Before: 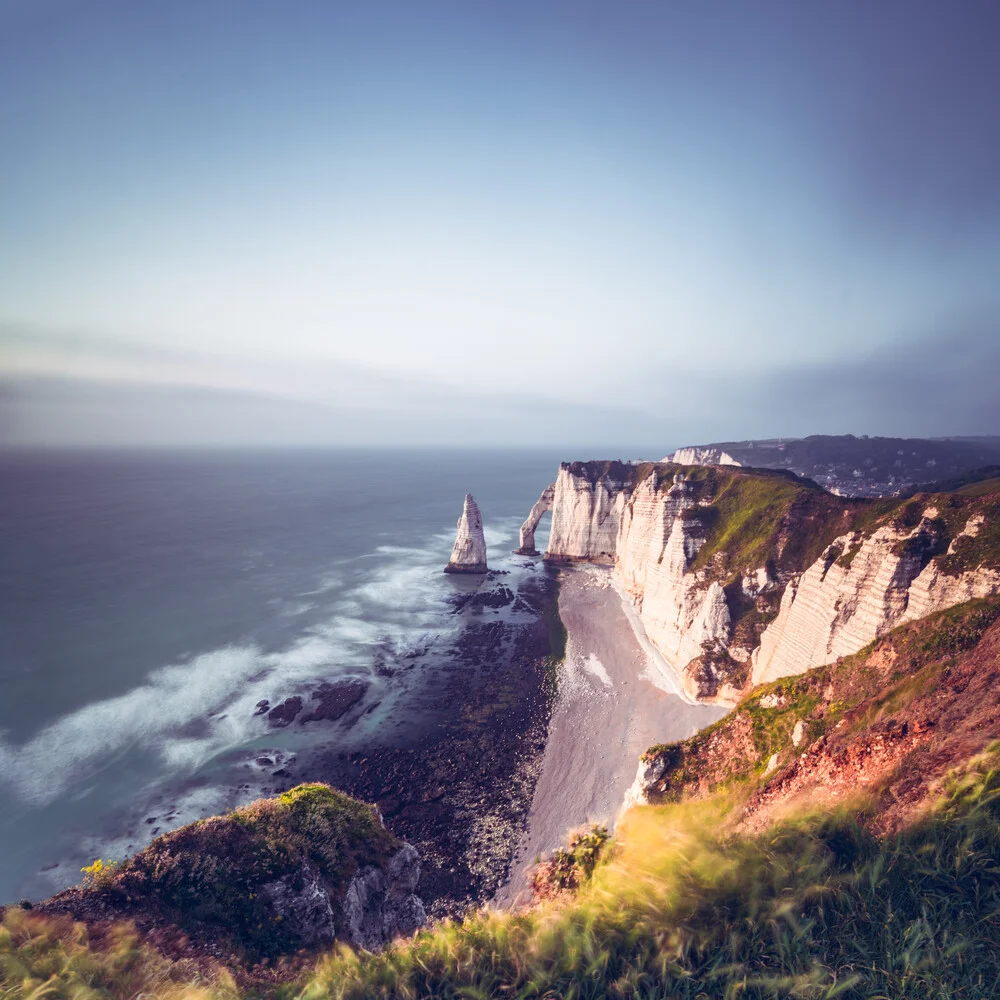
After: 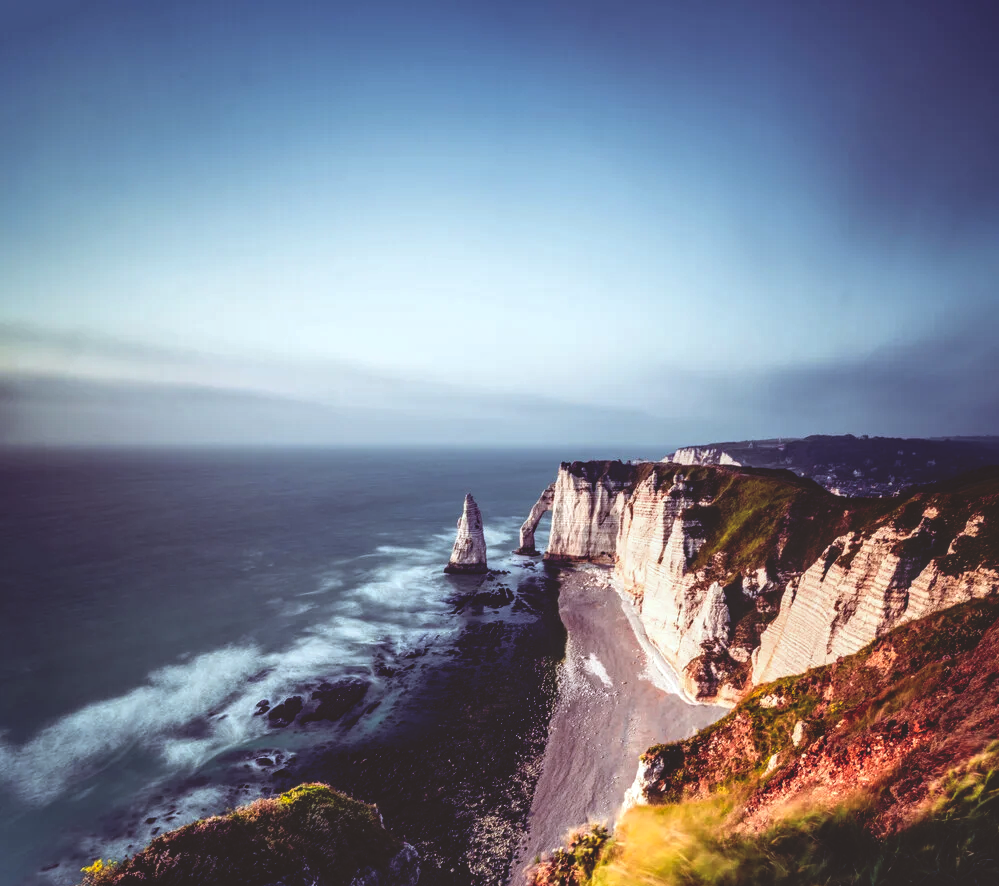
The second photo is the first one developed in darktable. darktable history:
color correction: highlights a* -5.11, highlights b* -3.8, shadows a* 4.22, shadows b* 4.14
base curve: curves: ch0 [(0, 0.02) (0.083, 0.036) (1, 1)], preserve colors none
local contrast: detail 130%
crop and rotate: top 0%, bottom 11.354%
